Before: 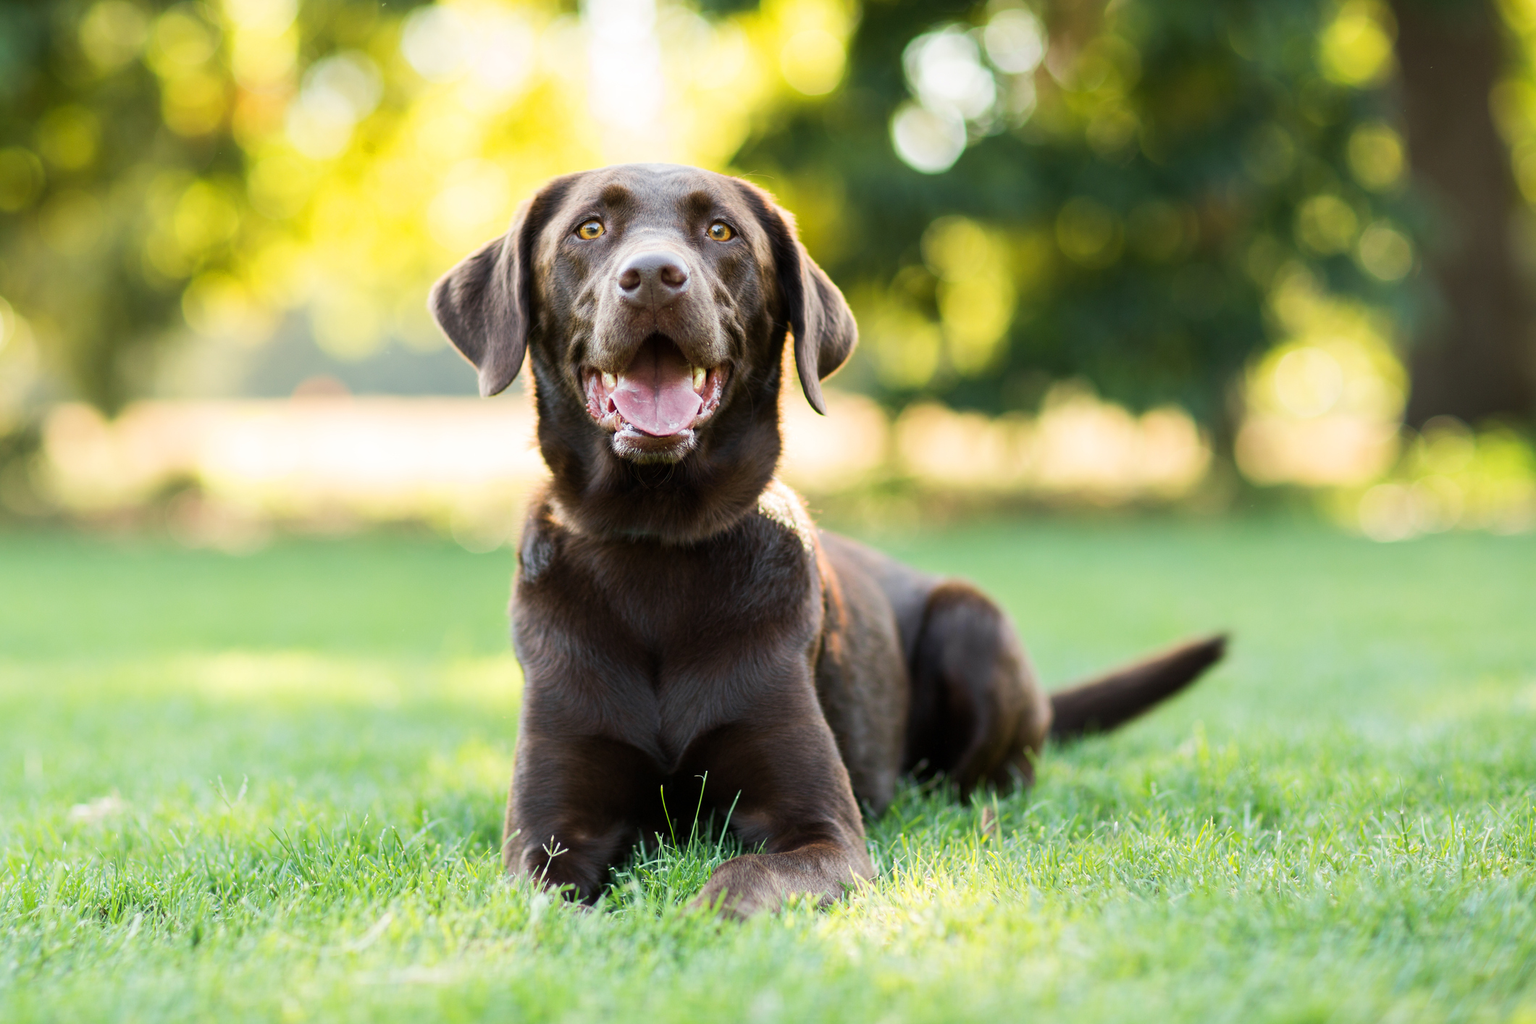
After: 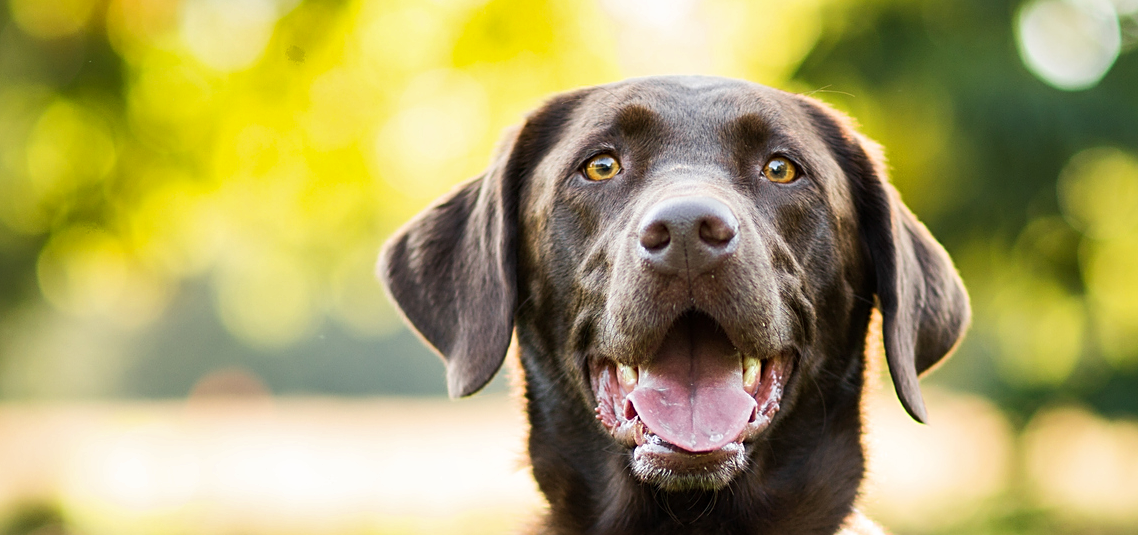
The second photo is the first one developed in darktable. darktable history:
sharpen: on, module defaults
shadows and highlights: low approximation 0.01, soften with gaussian
crop: left 10.121%, top 10.631%, right 36.218%, bottom 51.526%
